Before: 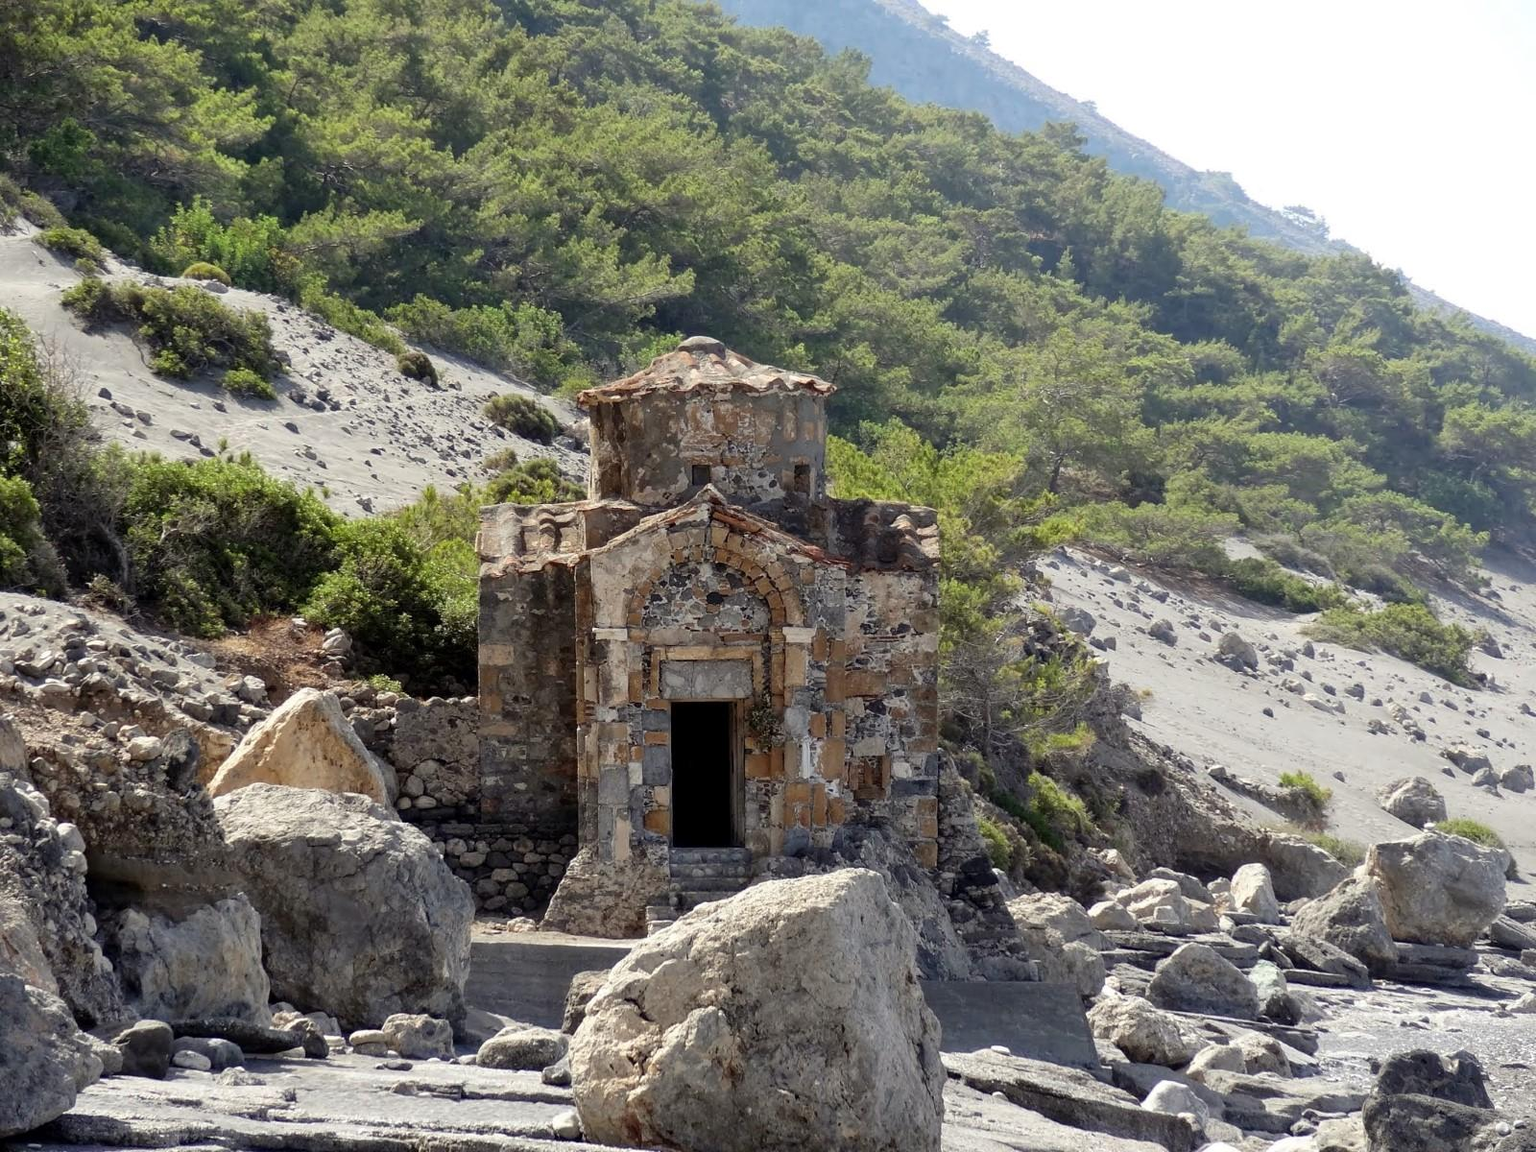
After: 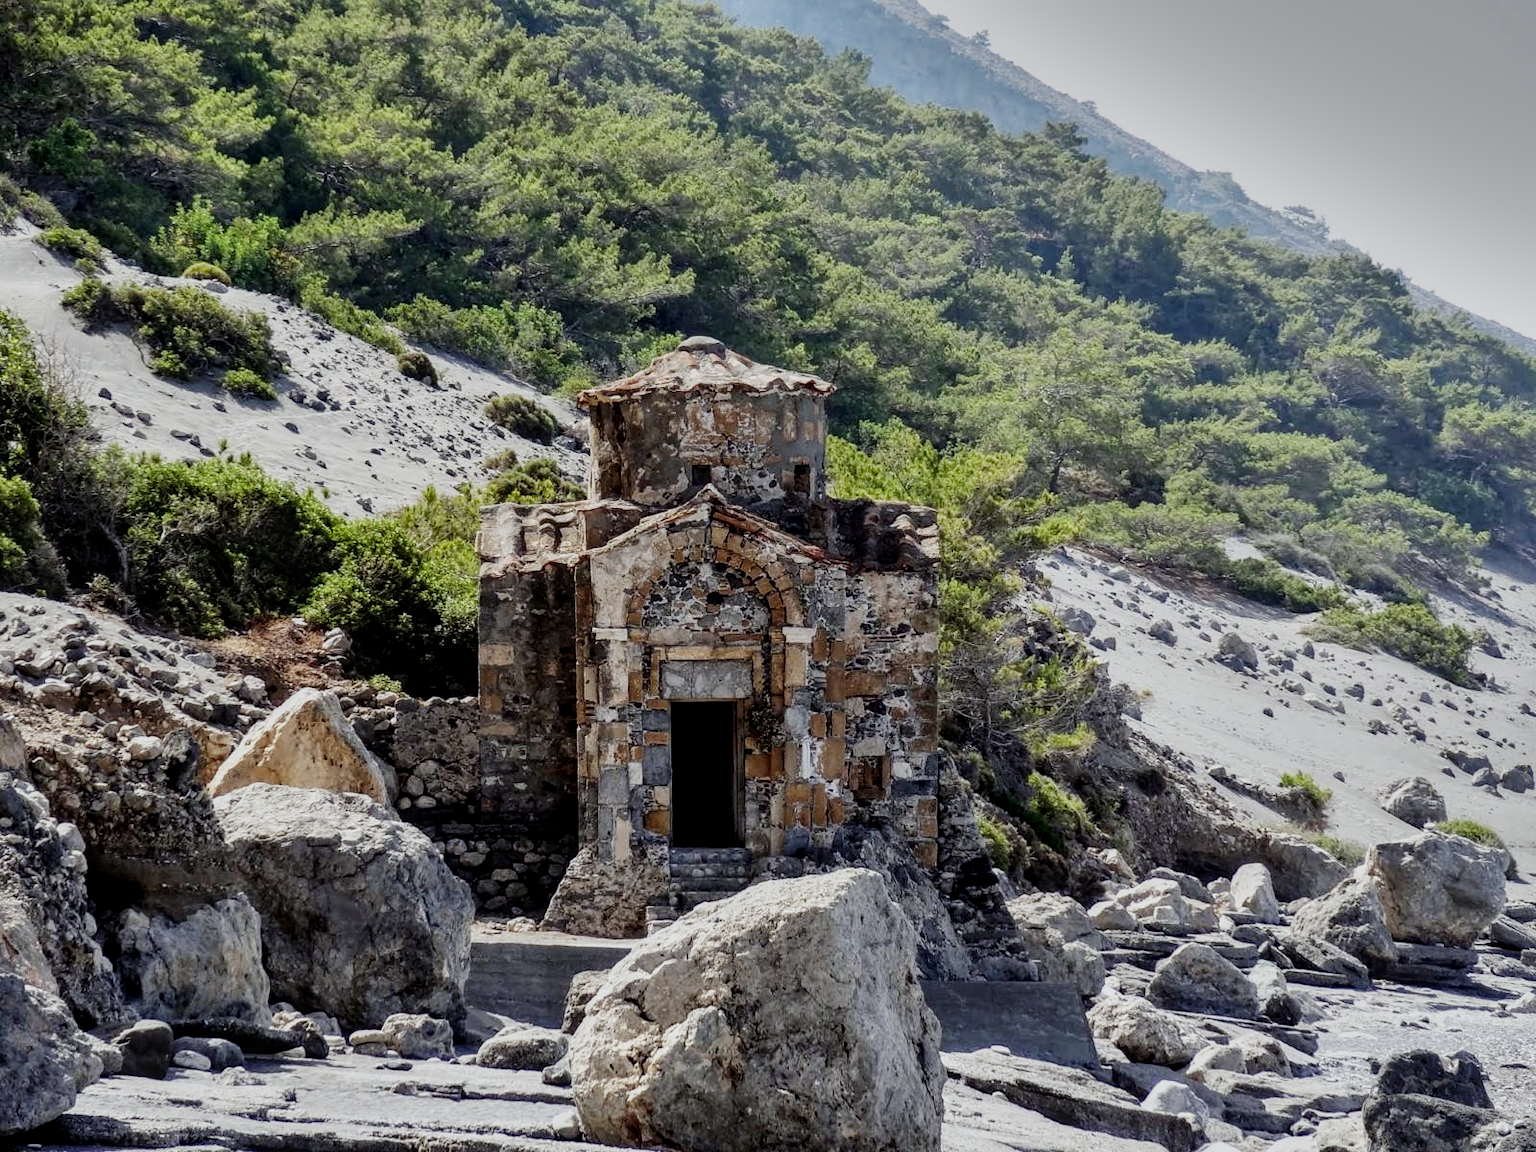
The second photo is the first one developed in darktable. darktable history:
local contrast: on, module defaults
white balance: red 0.976, blue 1.04
shadows and highlights: shadows 24.5, highlights -78.15, soften with gaussian
sigmoid: contrast 1.6, skew -0.2, preserve hue 0%, red attenuation 0.1, red rotation 0.035, green attenuation 0.1, green rotation -0.017, blue attenuation 0.15, blue rotation -0.052, base primaries Rec2020
